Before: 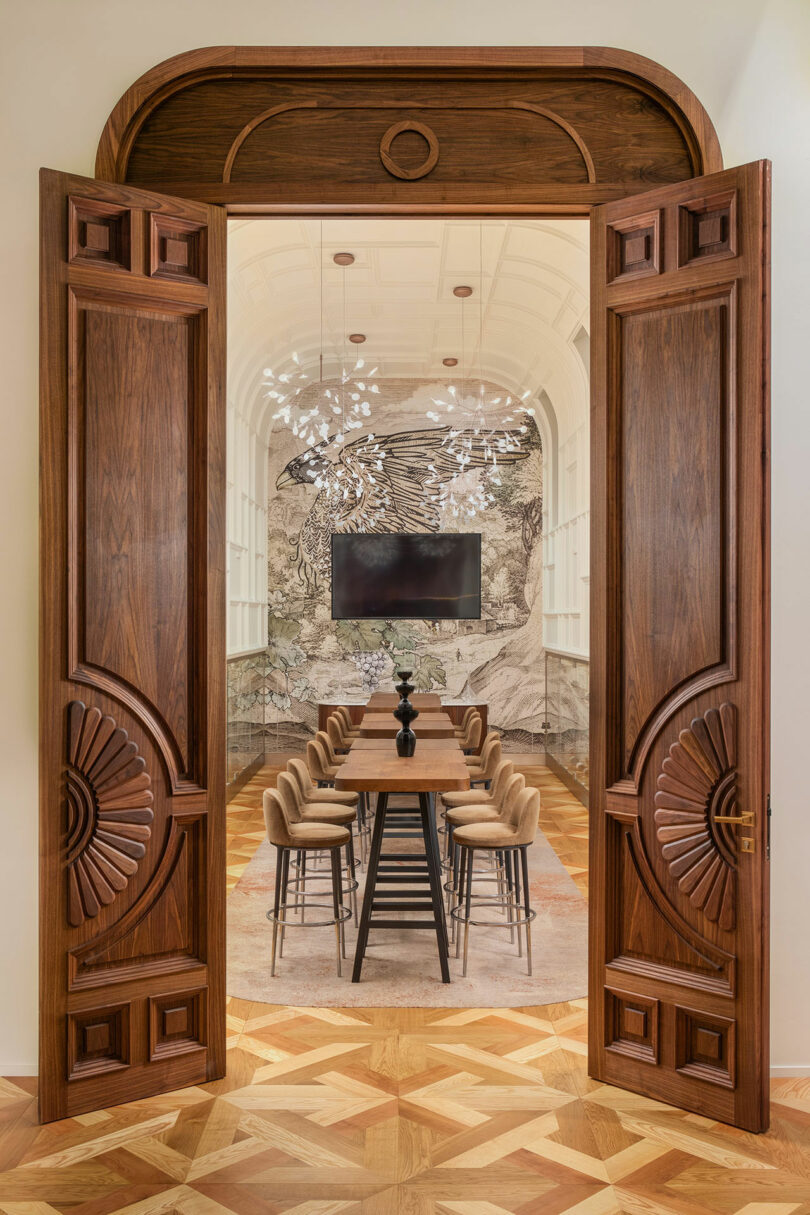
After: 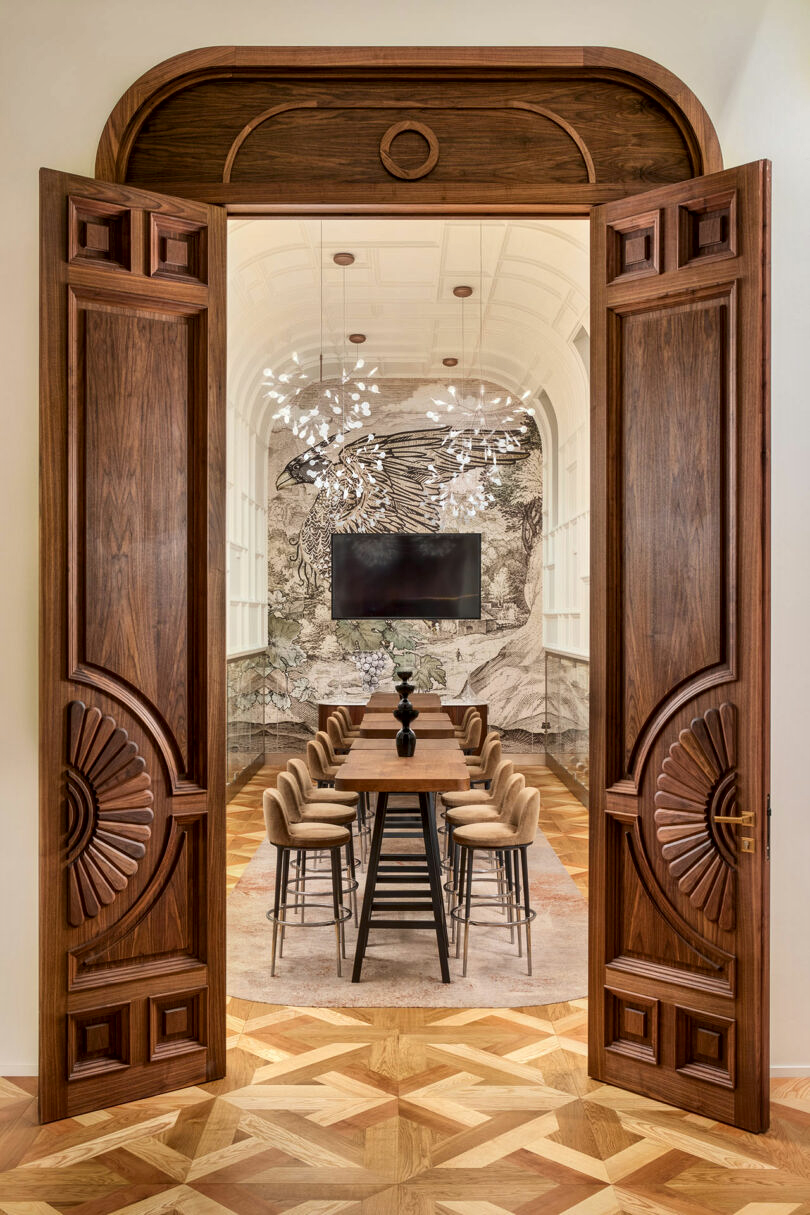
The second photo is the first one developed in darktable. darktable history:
local contrast: mode bilateral grid, contrast 49, coarseness 50, detail 150%, midtone range 0.2
